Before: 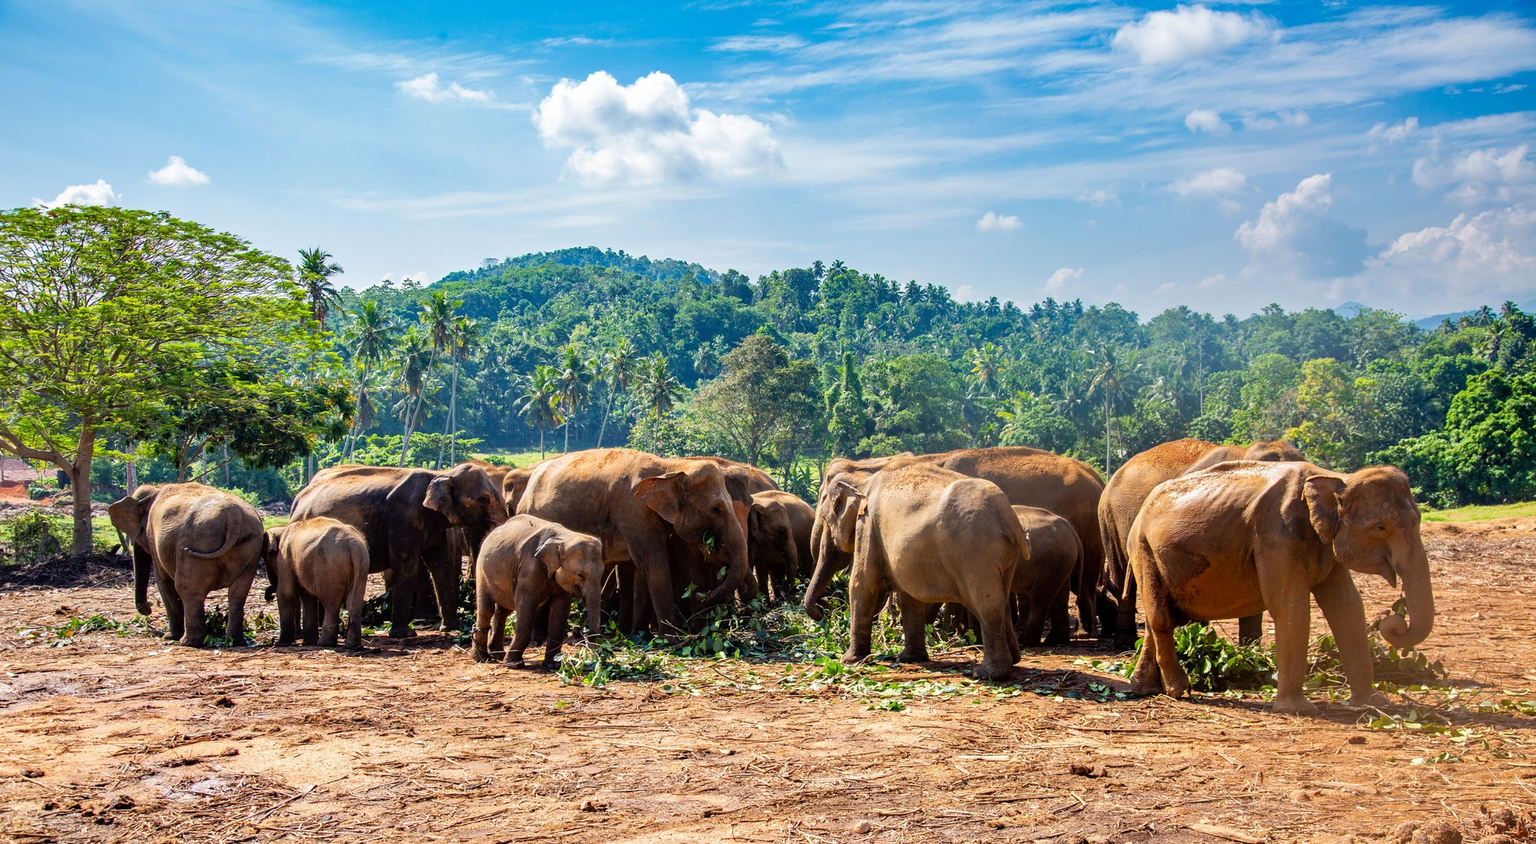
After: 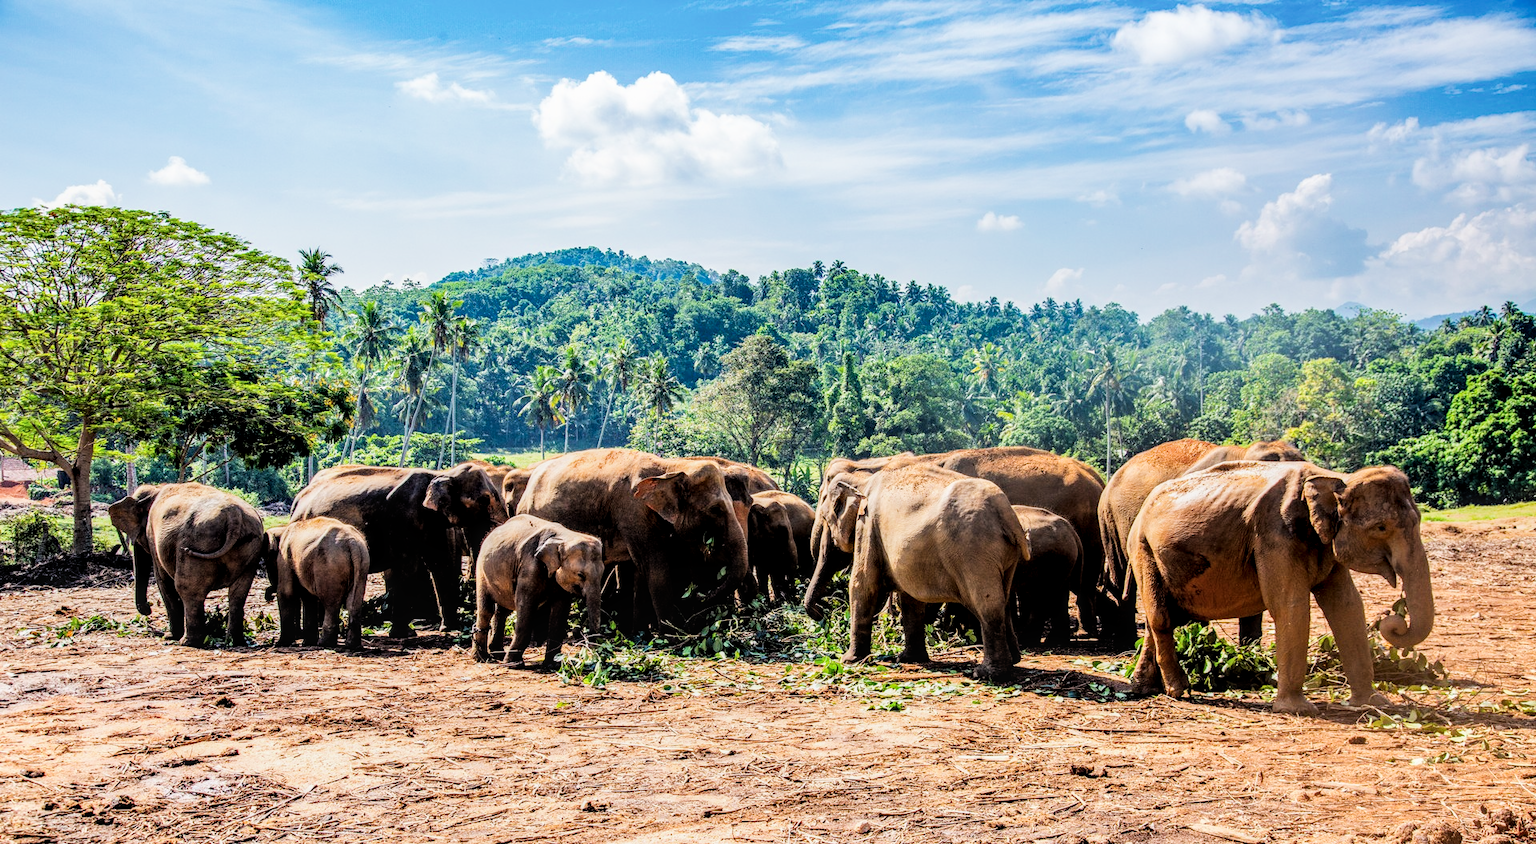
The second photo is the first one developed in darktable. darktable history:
filmic rgb: black relative exposure -5.02 EV, white relative exposure 3.99 EV, hardness 2.88, contrast 1.397, highlights saturation mix -28.56%
exposure: black level correction 0, exposure 0.5 EV, compensate highlight preservation false
local contrast: detail 130%
